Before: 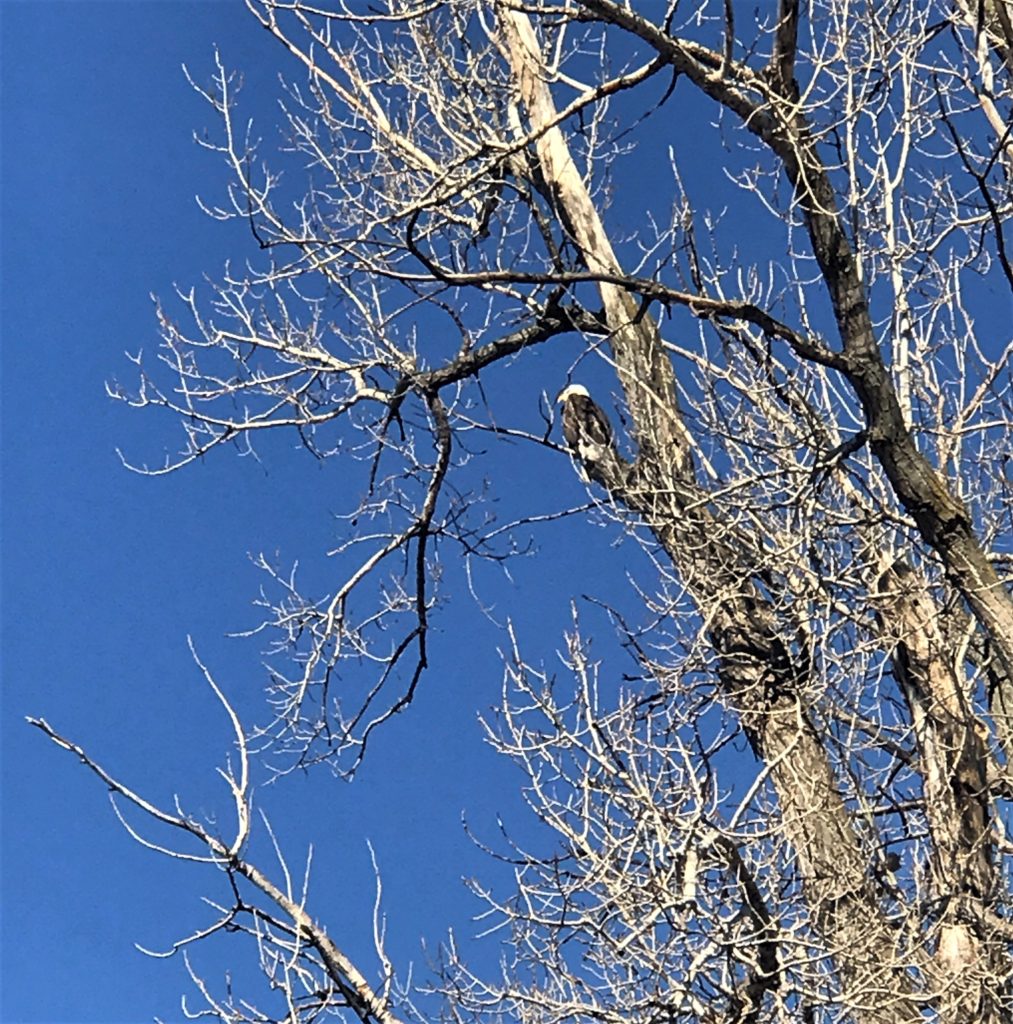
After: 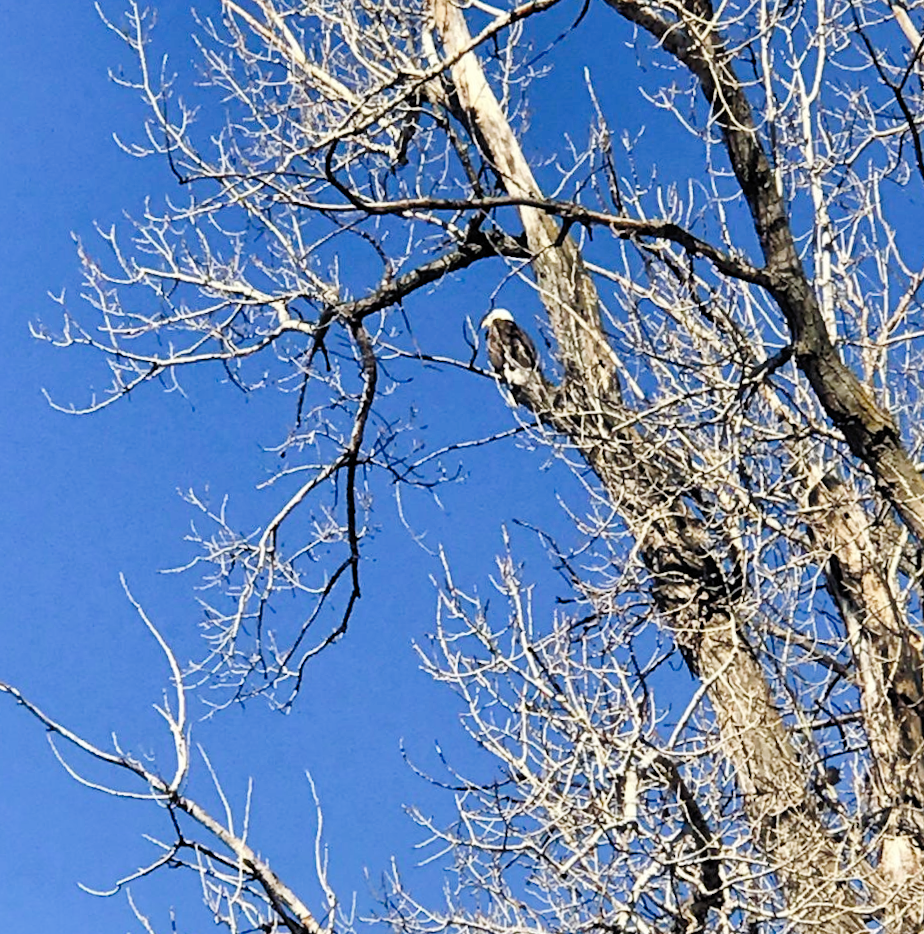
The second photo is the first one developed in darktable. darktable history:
tone curve: curves: ch0 [(0, 0) (0.003, 0.016) (0.011, 0.019) (0.025, 0.023) (0.044, 0.029) (0.069, 0.042) (0.1, 0.068) (0.136, 0.101) (0.177, 0.143) (0.224, 0.21) (0.277, 0.289) (0.335, 0.379) (0.399, 0.476) (0.468, 0.569) (0.543, 0.654) (0.623, 0.75) (0.709, 0.822) (0.801, 0.893) (0.898, 0.946) (1, 1)], preserve colors none
crop and rotate: angle 1.96°, left 5.673%, top 5.673%
shadows and highlights: on, module defaults
levels: levels [0.018, 0.493, 1]
